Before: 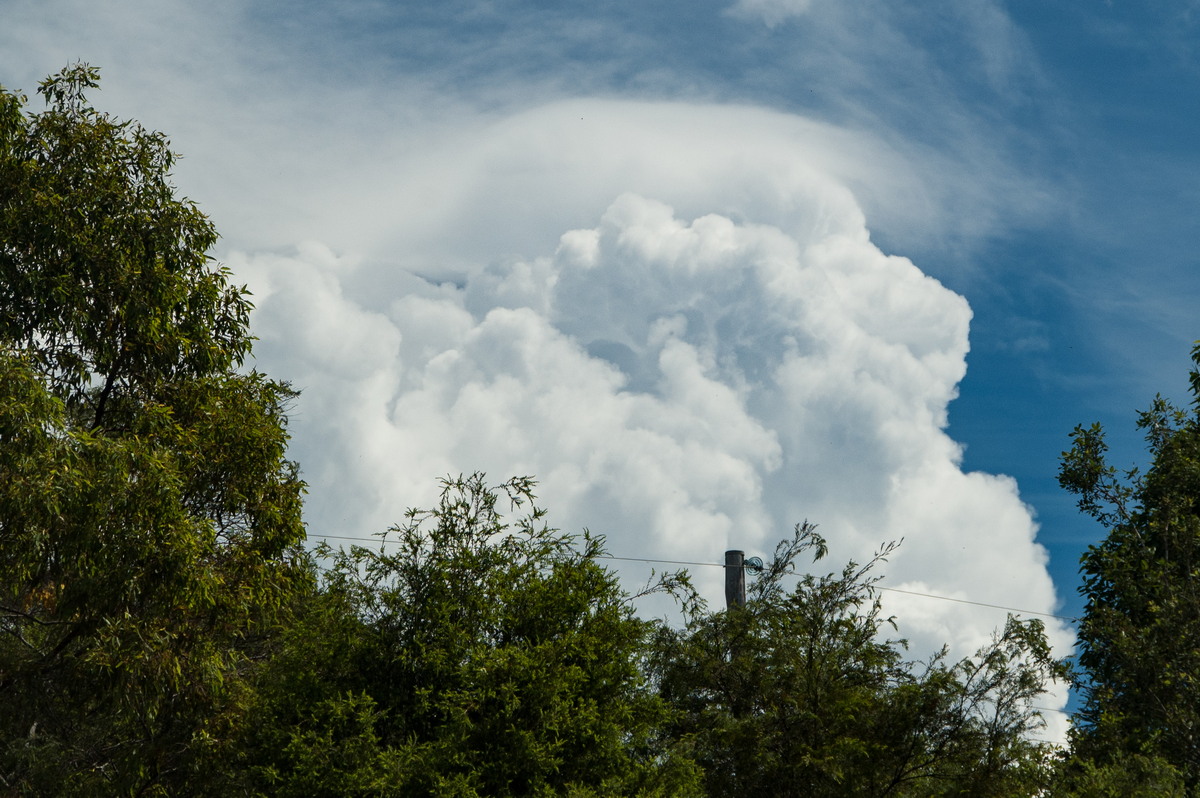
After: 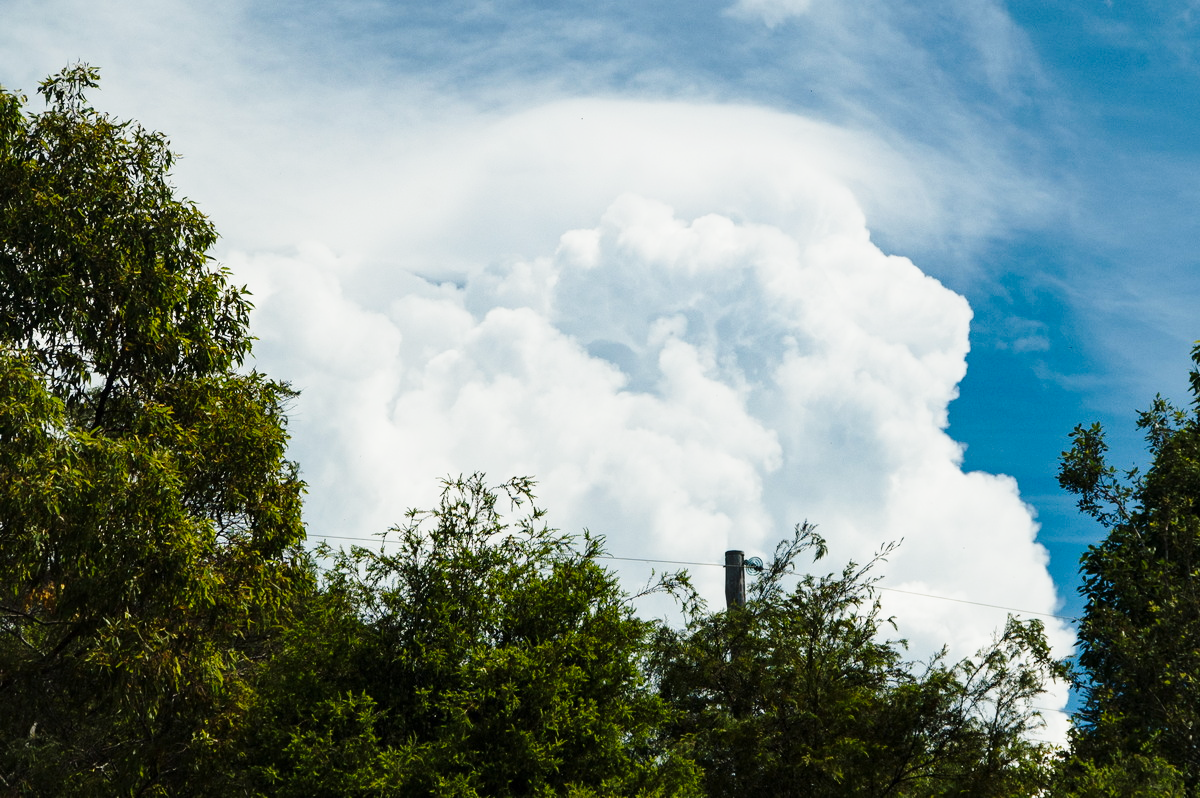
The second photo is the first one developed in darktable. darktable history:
exposure: exposure -0.04 EV, compensate highlight preservation false
base curve: curves: ch0 [(0, 0) (0.028, 0.03) (0.121, 0.232) (0.46, 0.748) (0.859, 0.968) (1, 1)], preserve colors none
